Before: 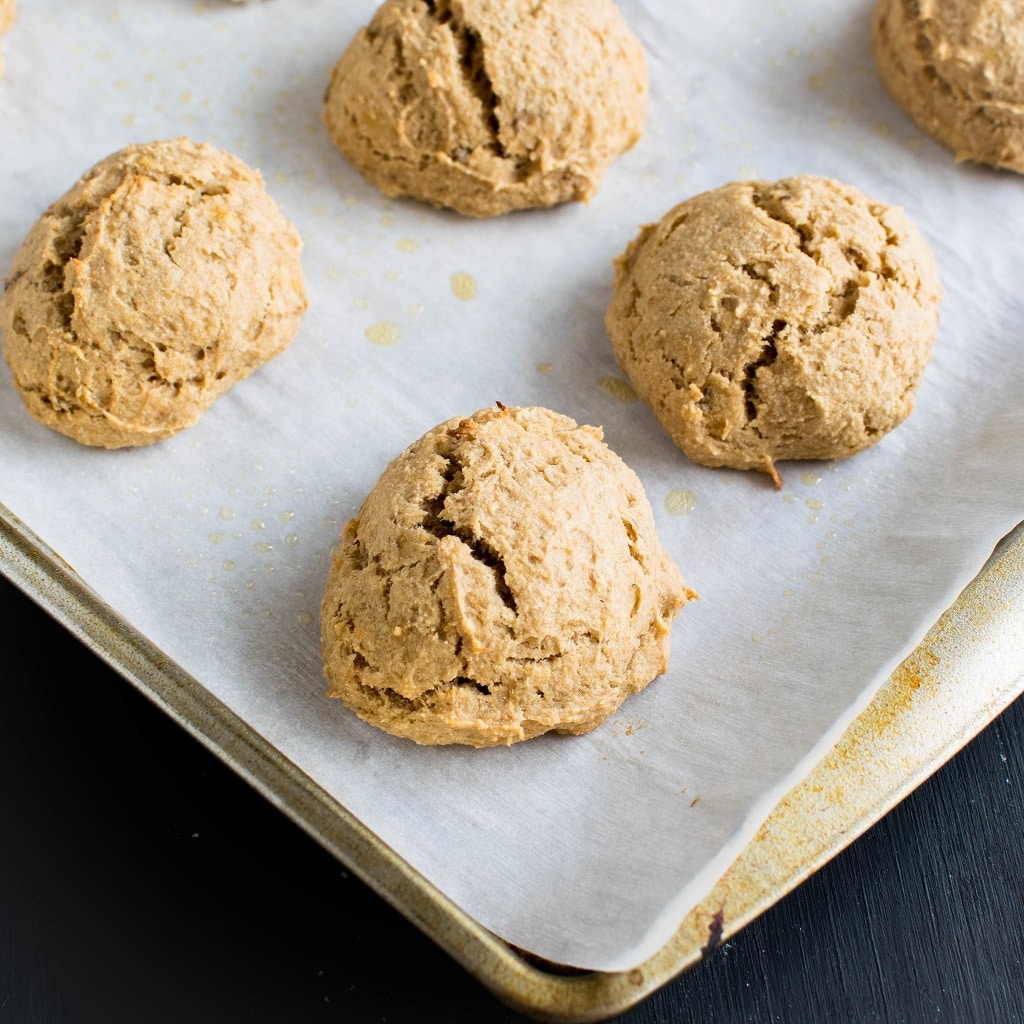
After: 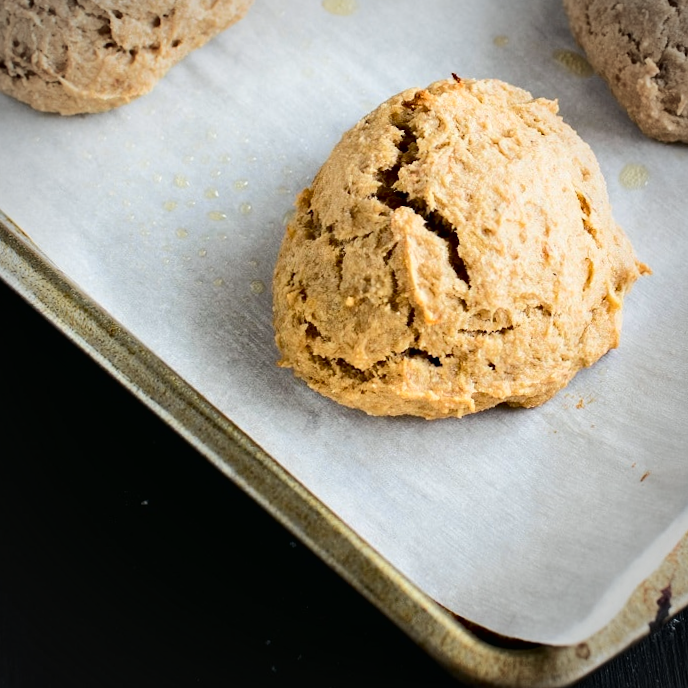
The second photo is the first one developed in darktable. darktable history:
contrast equalizer: octaves 7, y [[0.6 ×6], [0.55 ×6], [0 ×6], [0 ×6], [0 ×6]], mix 0.3
crop and rotate: angle -0.82°, left 3.85%, top 31.828%, right 27.992%
vignetting: automatic ratio true
tone curve: curves: ch0 [(0, 0.01) (0.037, 0.032) (0.131, 0.108) (0.275, 0.256) (0.483, 0.512) (0.61, 0.665) (0.696, 0.742) (0.792, 0.819) (0.911, 0.925) (0.997, 0.995)]; ch1 [(0, 0) (0.301, 0.3) (0.423, 0.421) (0.492, 0.488) (0.507, 0.503) (0.53, 0.532) (0.573, 0.586) (0.683, 0.702) (0.746, 0.77) (1, 1)]; ch2 [(0, 0) (0.246, 0.233) (0.36, 0.352) (0.415, 0.415) (0.485, 0.487) (0.502, 0.504) (0.525, 0.518) (0.539, 0.539) (0.587, 0.594) (0.636, 0.652) (0.711, 0.729) (0.845, 0.855) (0.998, 0.977)], color space Lab, independent channels, preserve colors none
